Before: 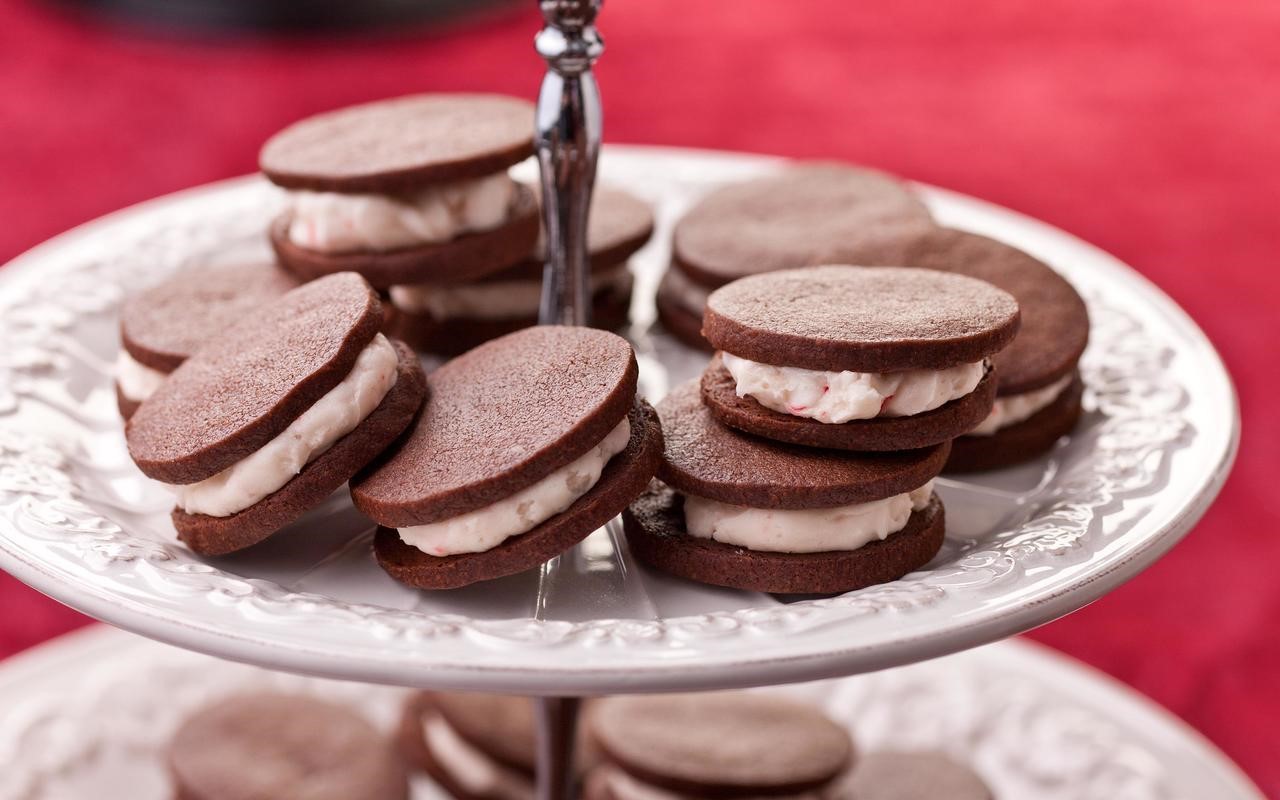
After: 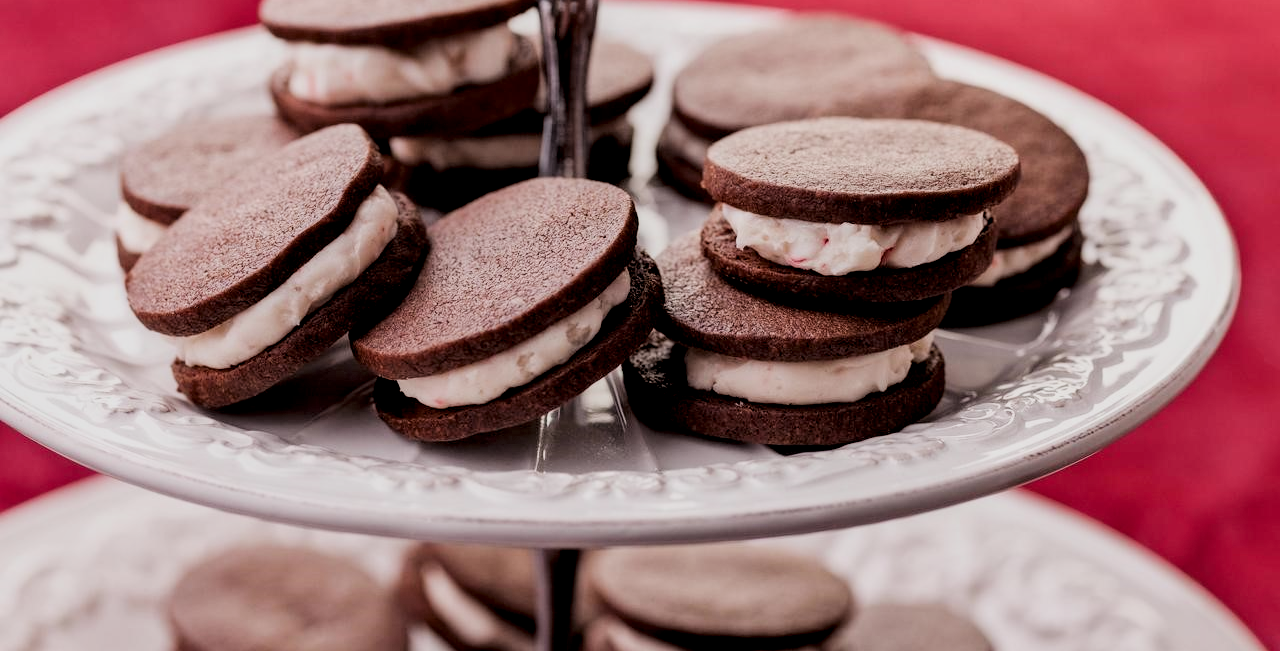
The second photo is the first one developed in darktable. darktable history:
local contrast: shadows 94%
crop and rotate: top 18.507%
filmic rgb: black relative exposure -5 EV, hardness 2.88, contrast 1.2
